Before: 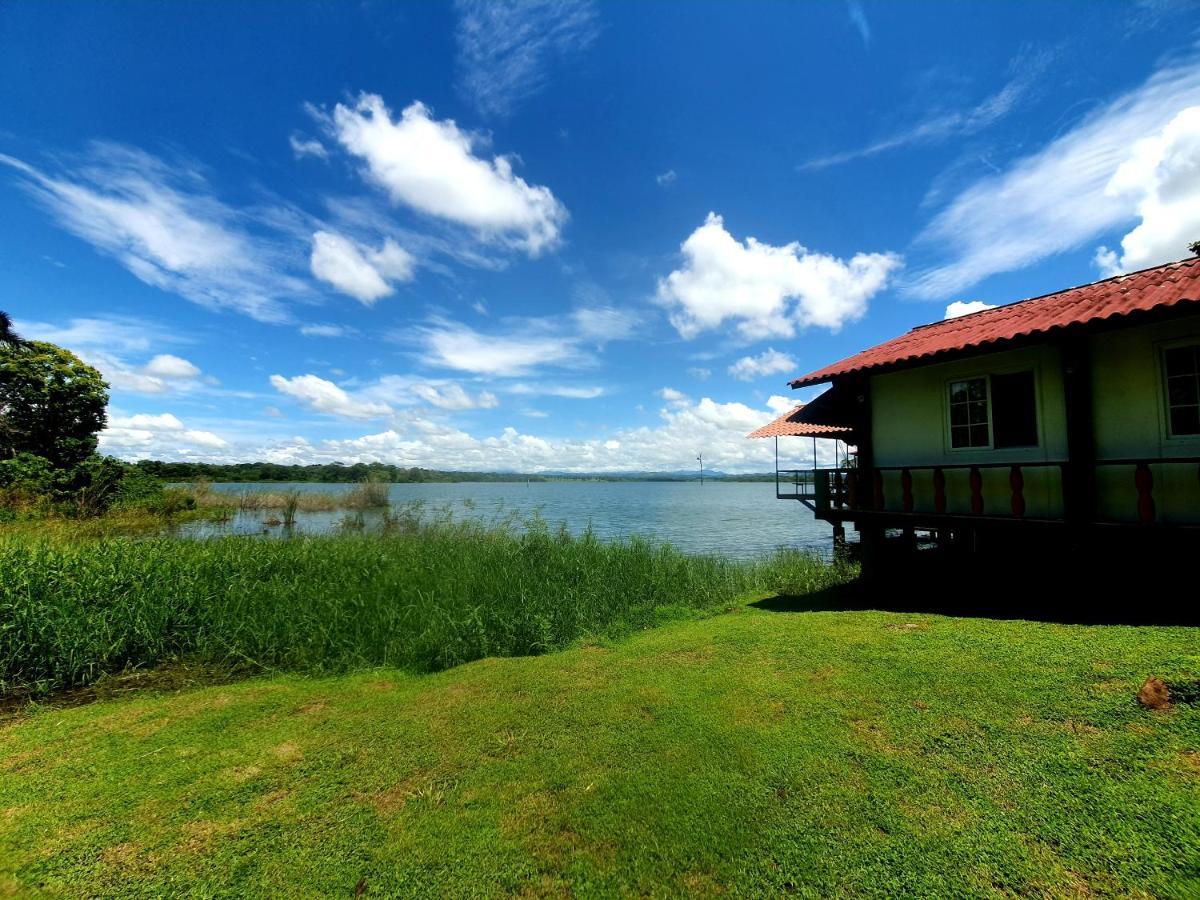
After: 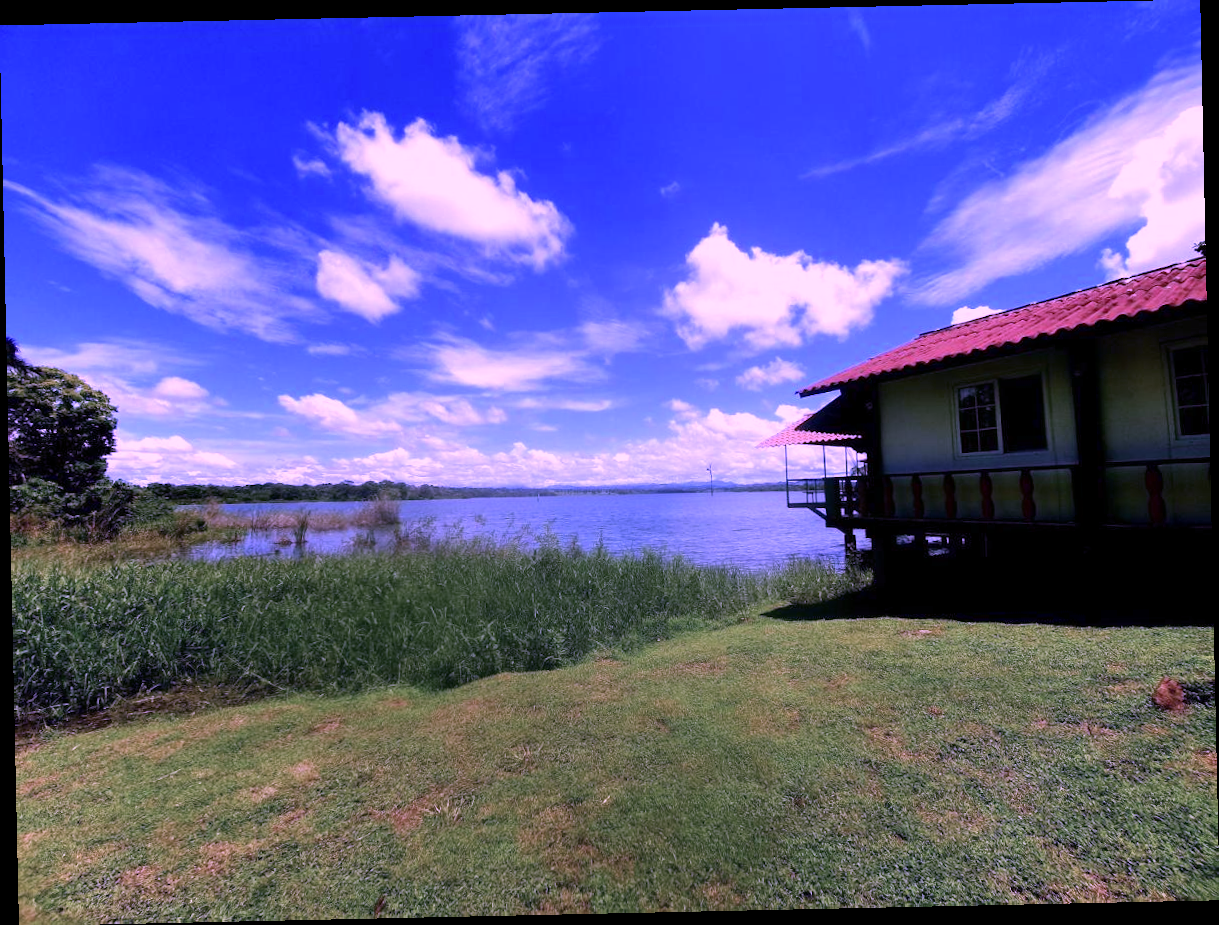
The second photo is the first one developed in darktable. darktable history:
rotate and perspective: rotation -1.24°, automatic cropping off
color calibration: illuminant custom, x 0.379, y 0.481, temperature 4443.07 K
